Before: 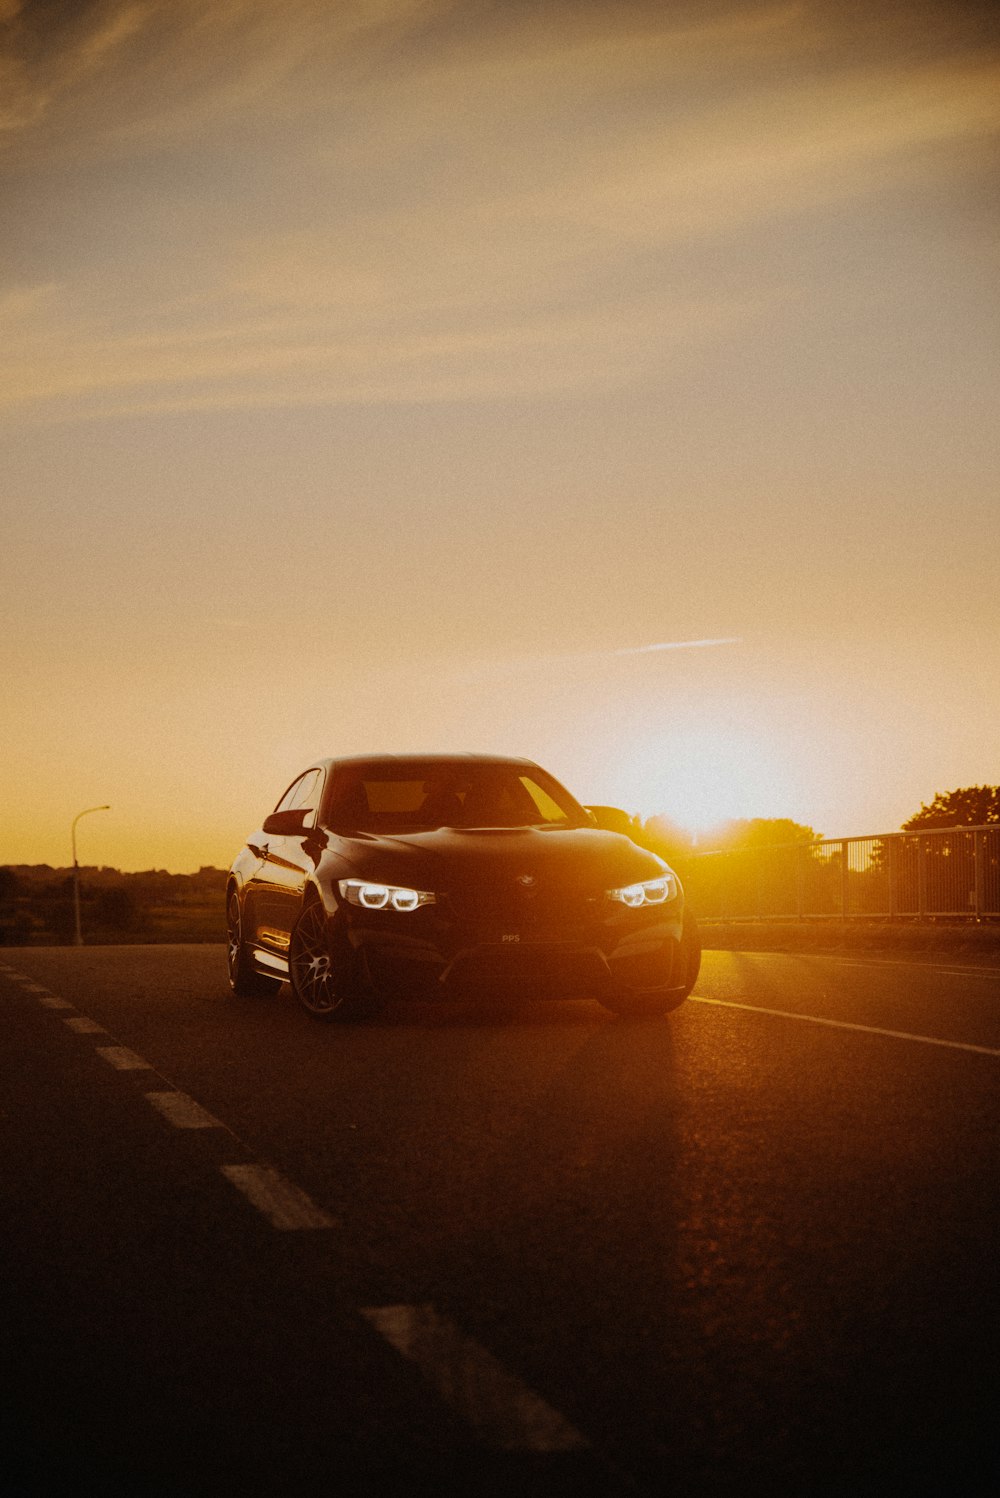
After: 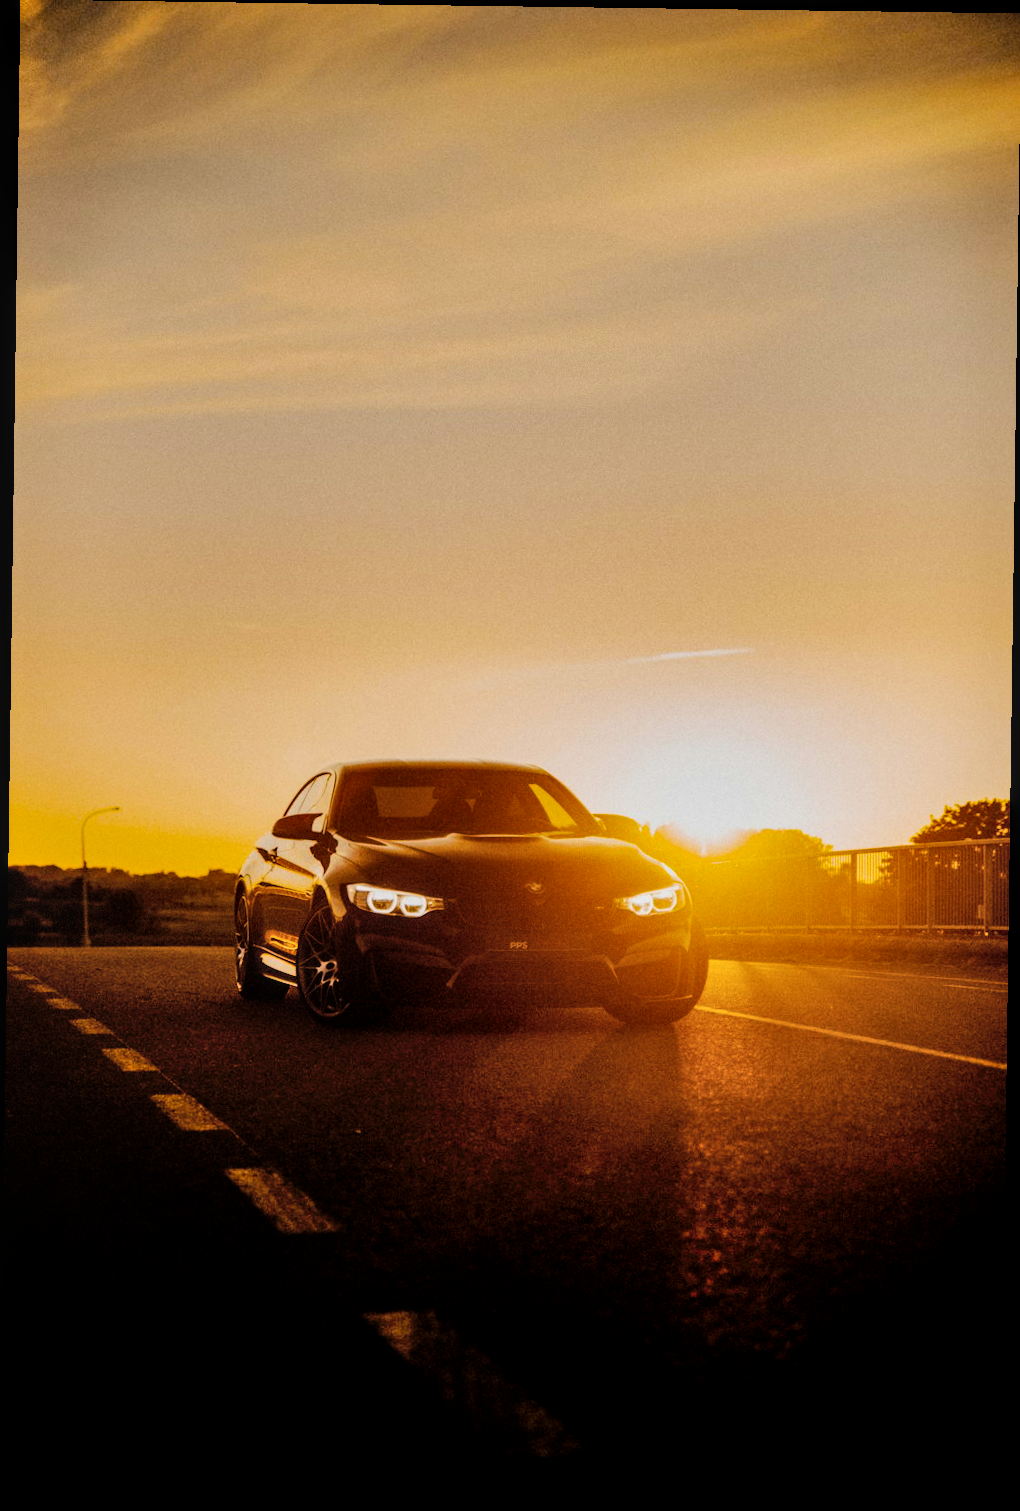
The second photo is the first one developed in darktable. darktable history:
color balance: input saturation 99%
rotate and perspective: rotation 0.8°, automatic cropping off
shadows and highlights: soften with gaussian
local contrast: on, module defaults
color balance rgb: perceptual saturation grading › global saturation 25%, global vibrance 20%
filmic rgb: black relative exposure -5 EV, hardness 2.88, contrast 1.2, highlights saturation mix -30%
exposure: black level correction 0.001, exposure 0.5 EV, compensate exposure bias true, compensate highlight preservation false
